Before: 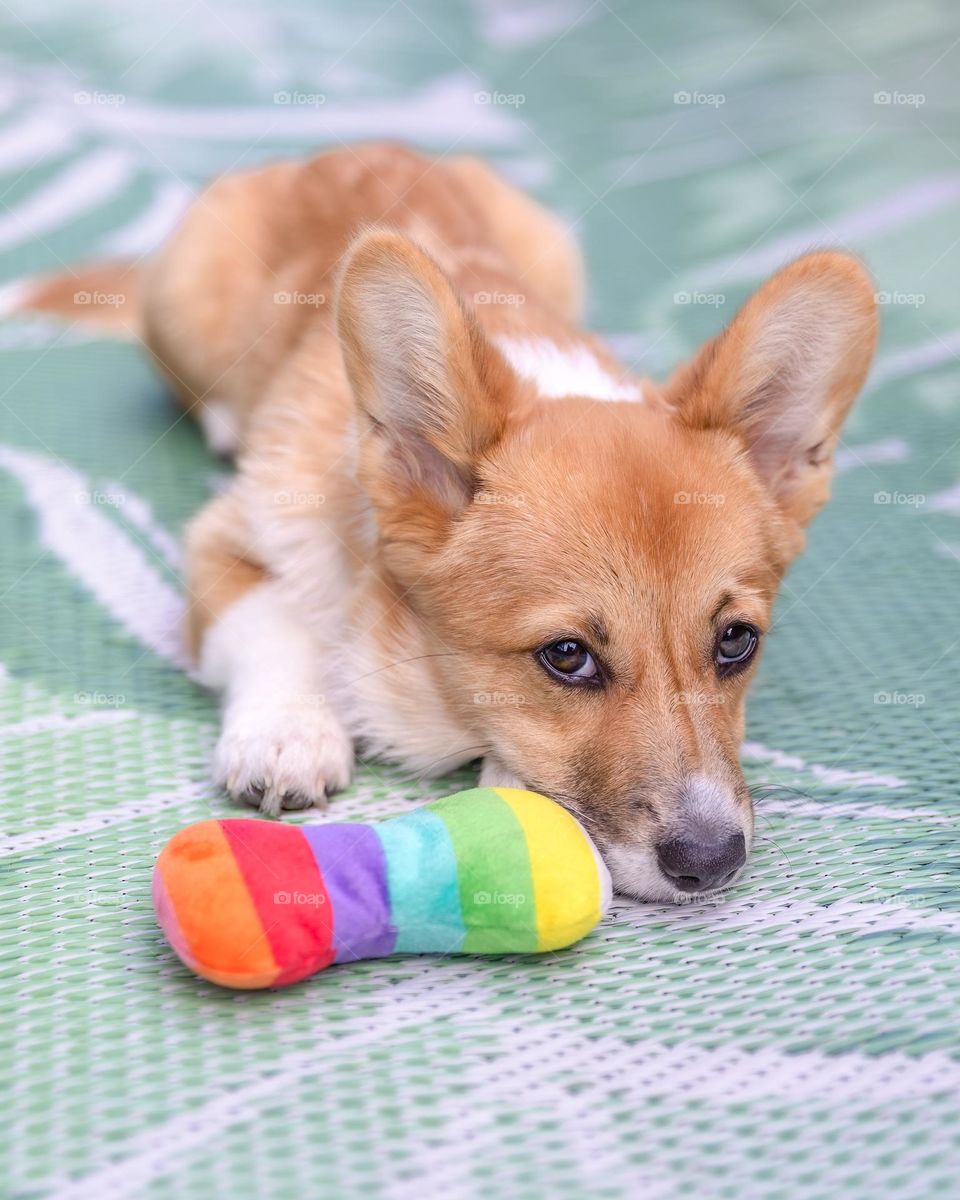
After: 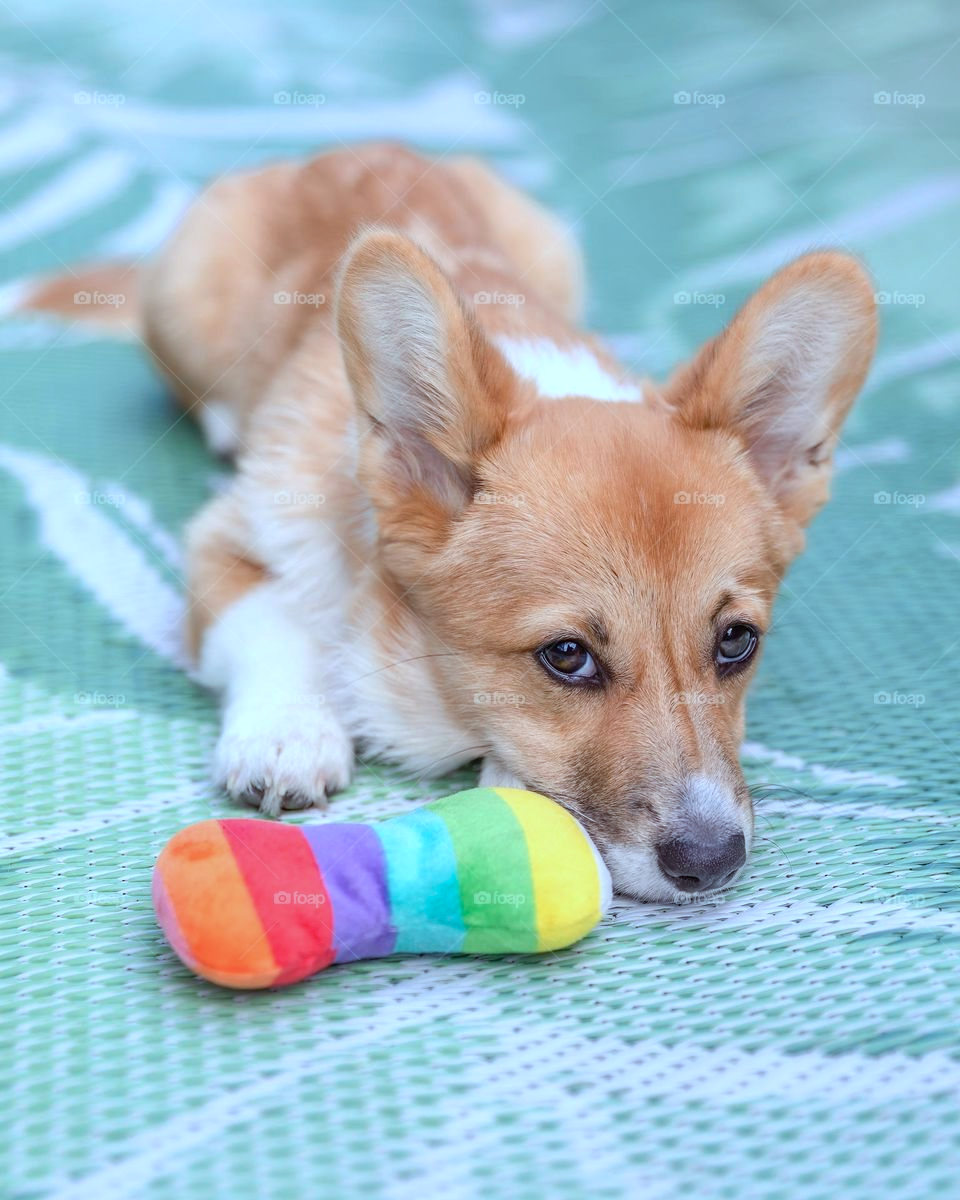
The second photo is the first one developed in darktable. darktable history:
color correction: highlights a* -11.67, highlights b* -15.46
